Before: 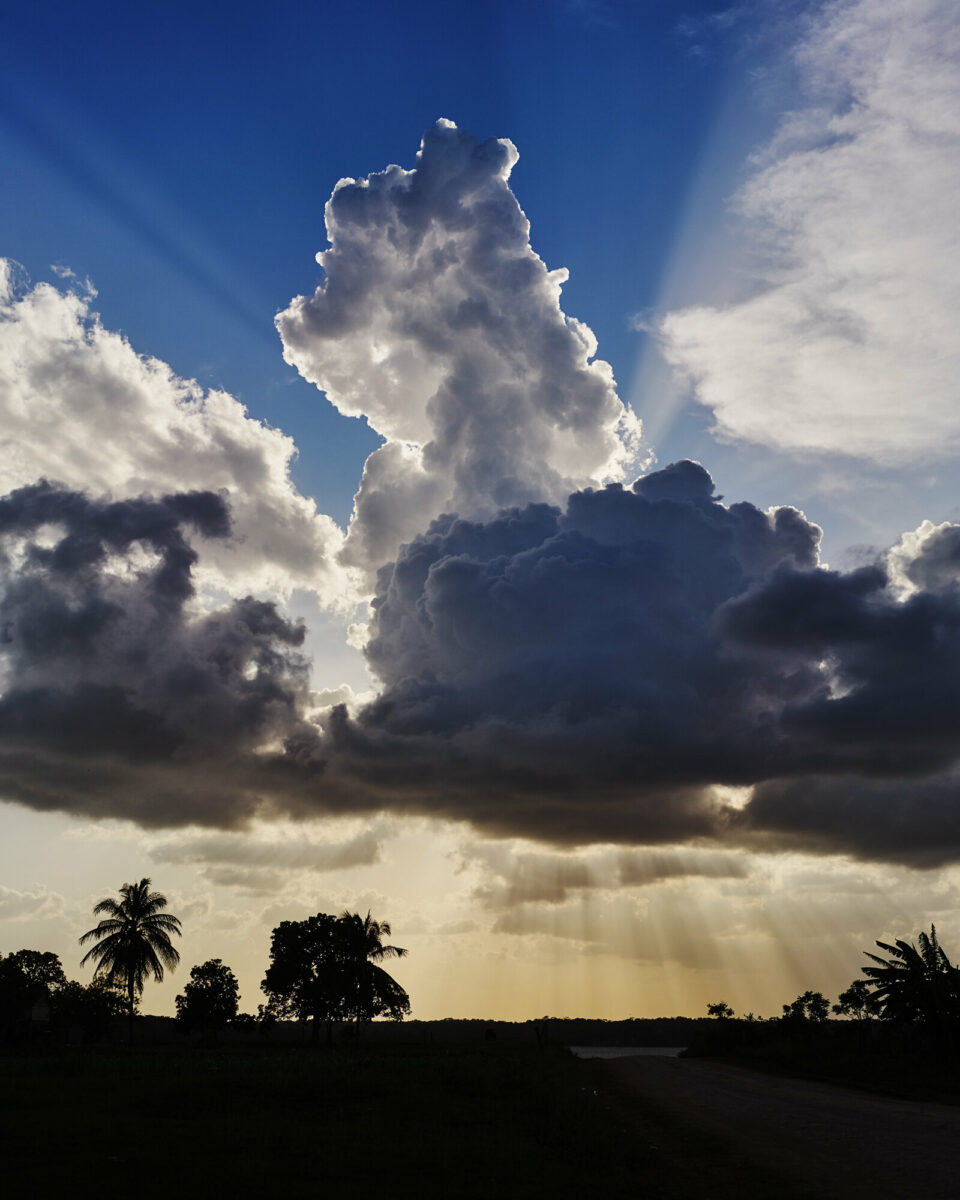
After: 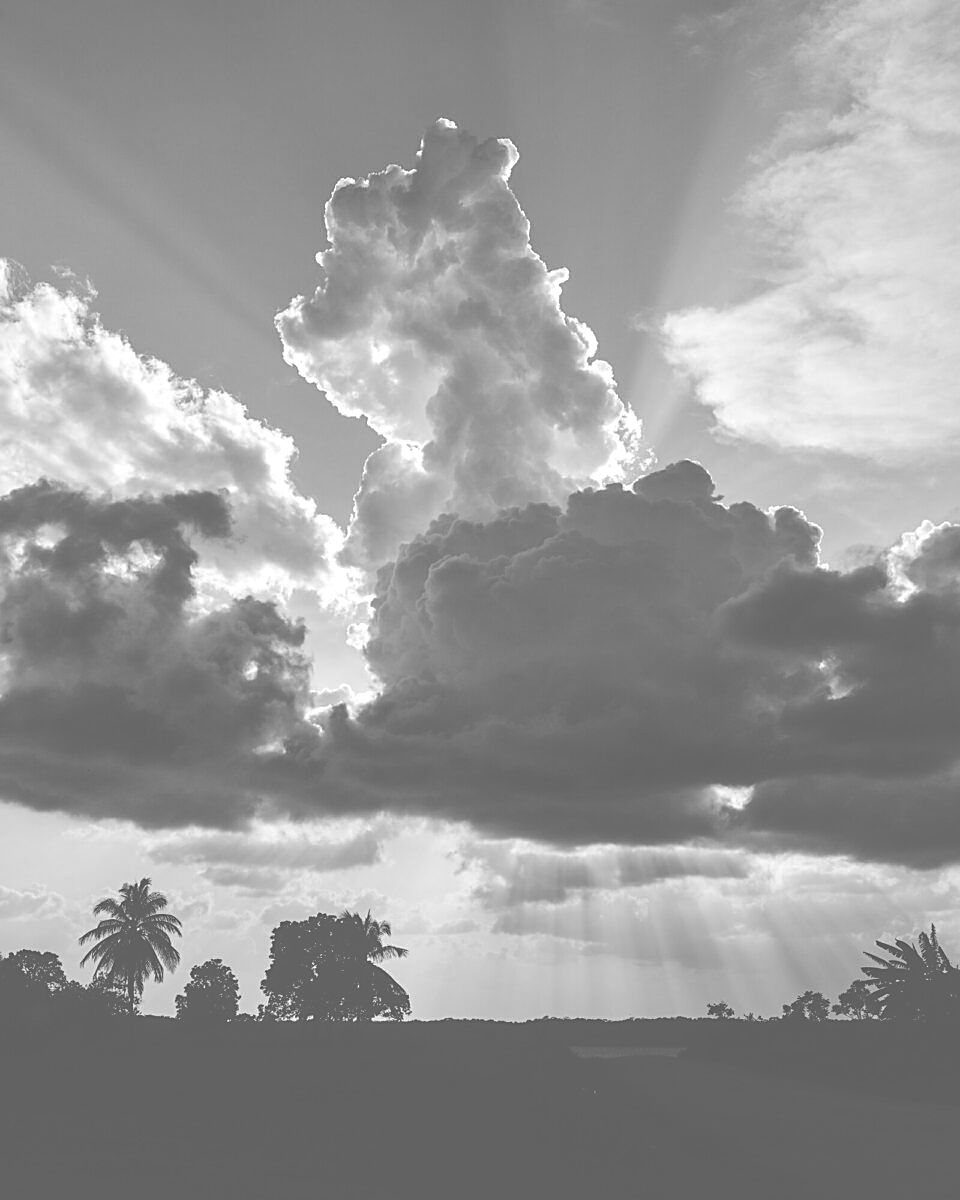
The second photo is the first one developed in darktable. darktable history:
exposure: black level correction -0.086, compensate highlight preservation false
color calibration: output gray [0.267, 0.423, 0.267, 0], illuminant as shot in camera, x 0.444, y 0.414, temperature 2864.27 K
local contrast: on, module defaults
sharpen: on, module defaults
shadows and highlights: shadows 30.92, highlights 1.6, soften with gaussian
color balance rgb: perceptual saturation grading › global saturation 0.023%, perceptual saturation grading › mid-tones 11.327%, perceptual brilliance grading › mid-tones 10.082%, perceptual brilliance grading › shadows 15.481%
contrast brightness saturation: saturation -0.068
